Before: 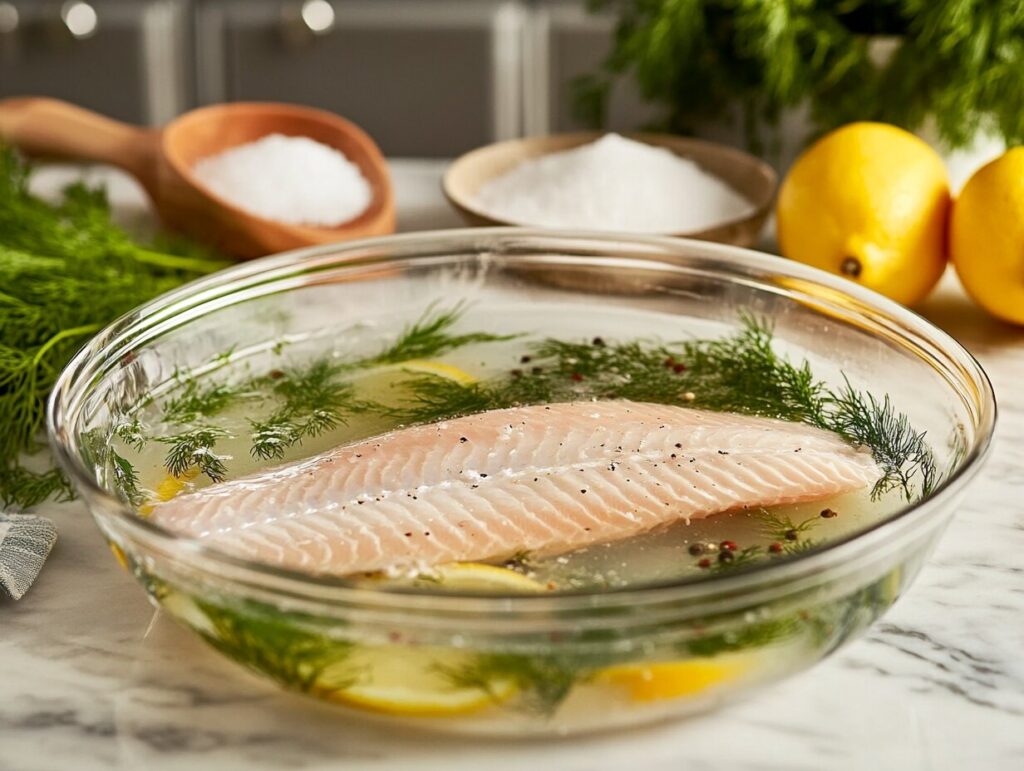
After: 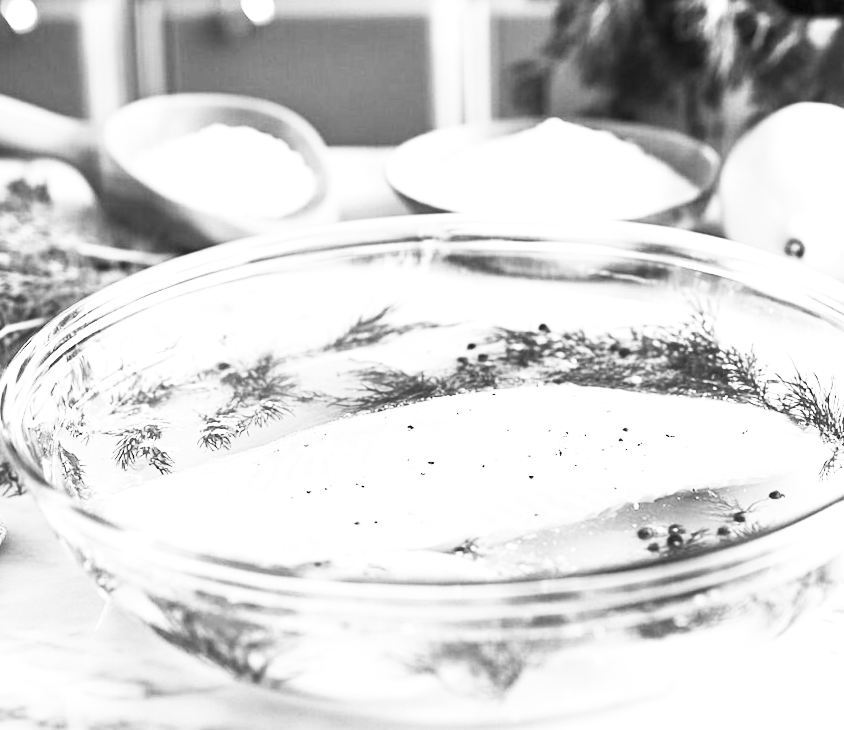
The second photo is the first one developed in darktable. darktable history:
contrast brightness saturation: contrast 0.53, brightness 0.47, saturation -1
crop and rotate: angle 1°, left 4.281%, top 0.642%, right 11.383%, bottom 2.486%
exposure: black level correction 0, exposure 1 EV, compensate exposure bias true, compensate highlight preservation false
